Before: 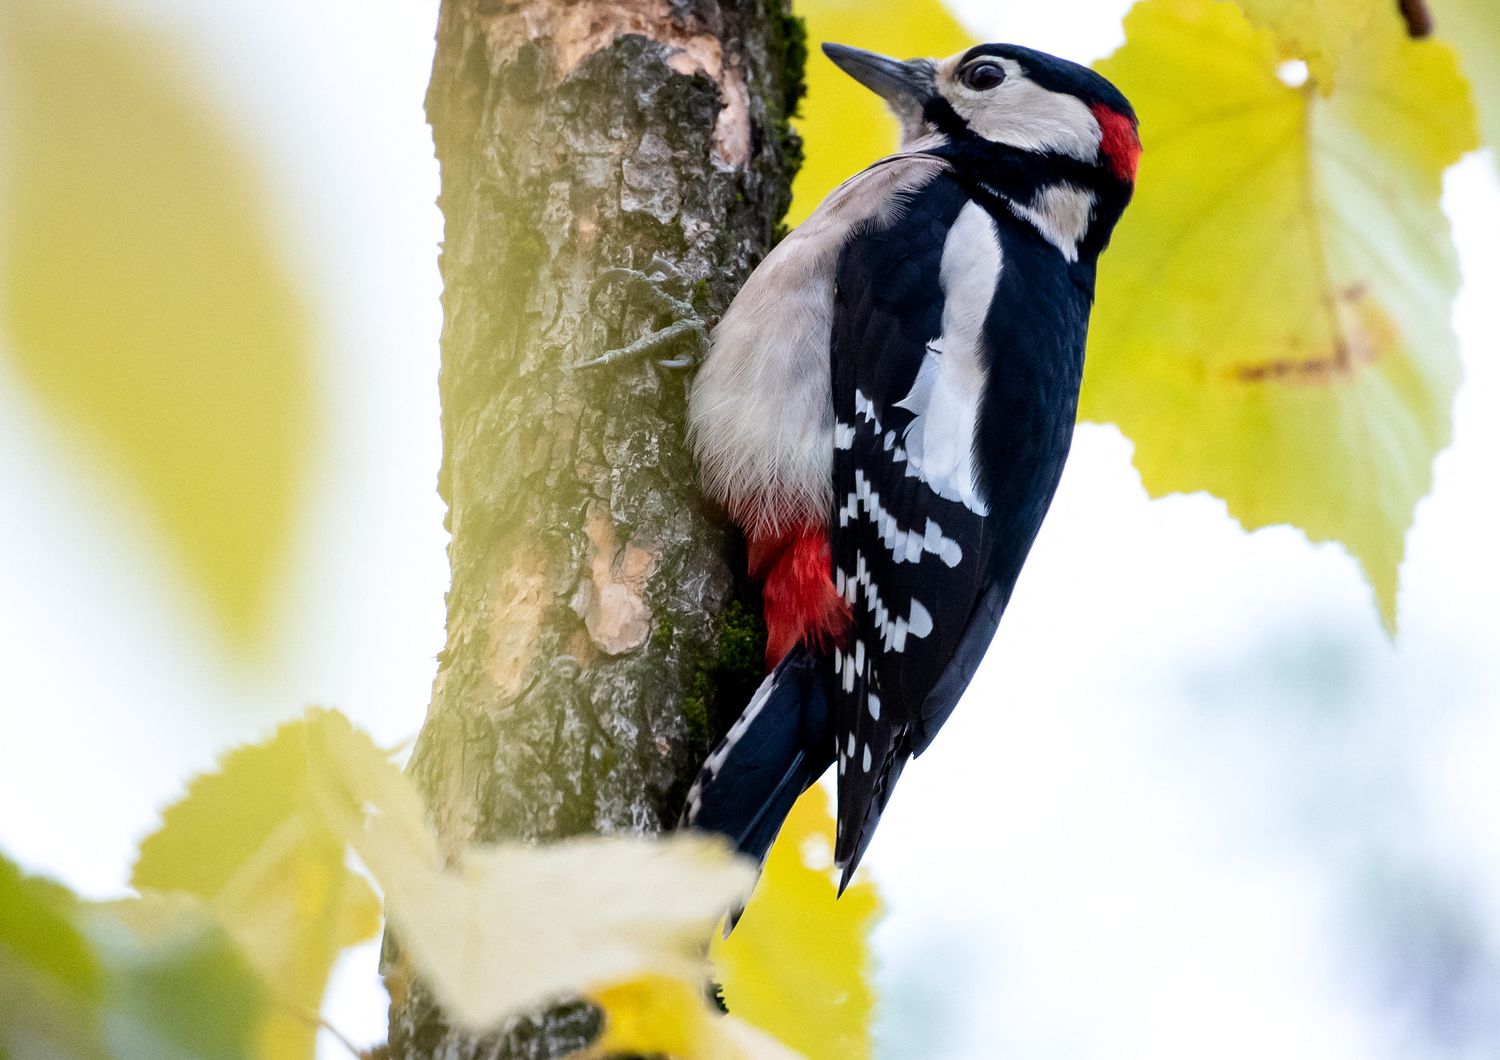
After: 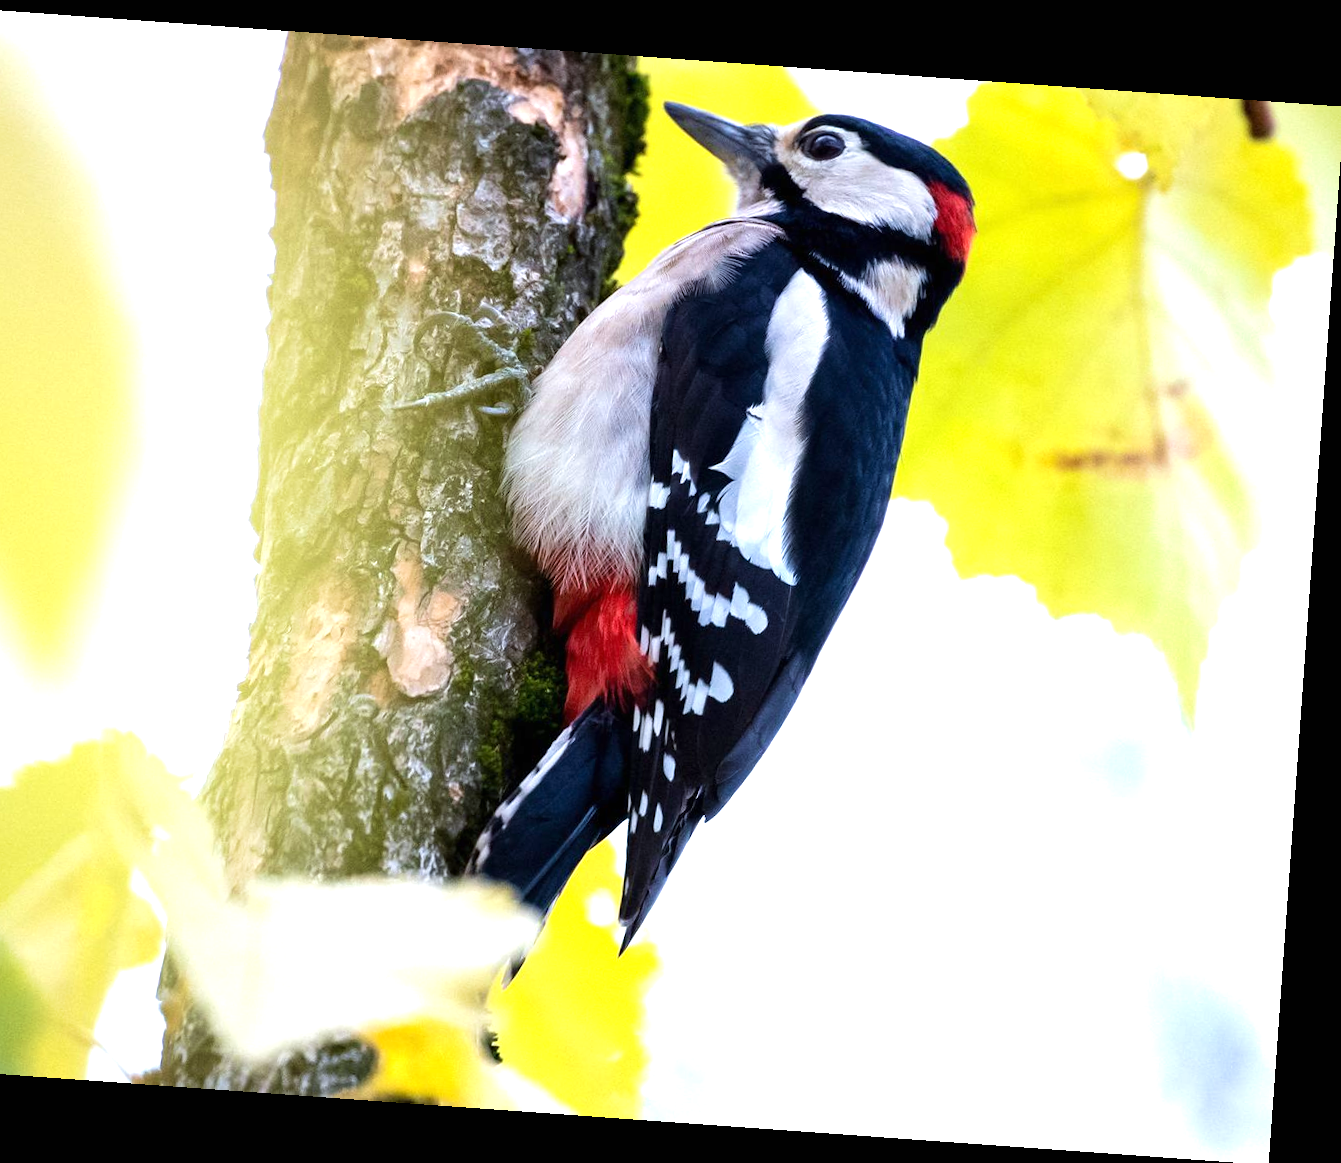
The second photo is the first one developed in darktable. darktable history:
white balance: red 0.967, blue 1.049
crop and rotate: left 14.584%
exposure: black level correction 0, exposure 0.7 EV, compensate exposure bias true, compensate highlight preservation false
rotate and perspective: rotation 4.1°, automatic cropping off
velvia: strength 27%
